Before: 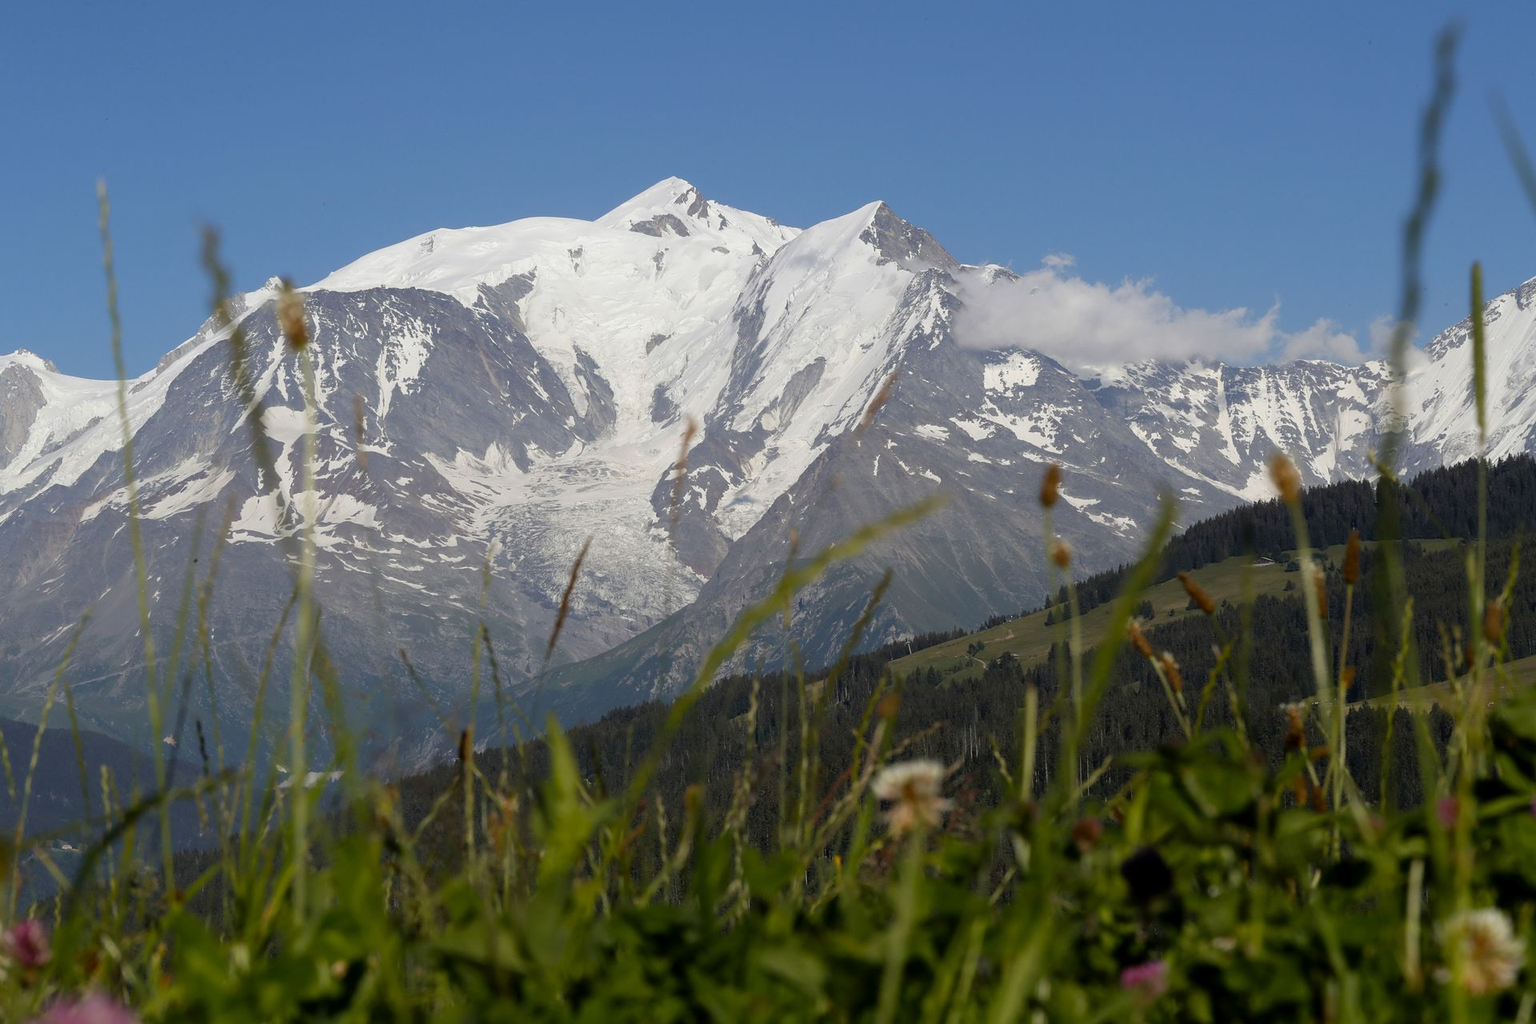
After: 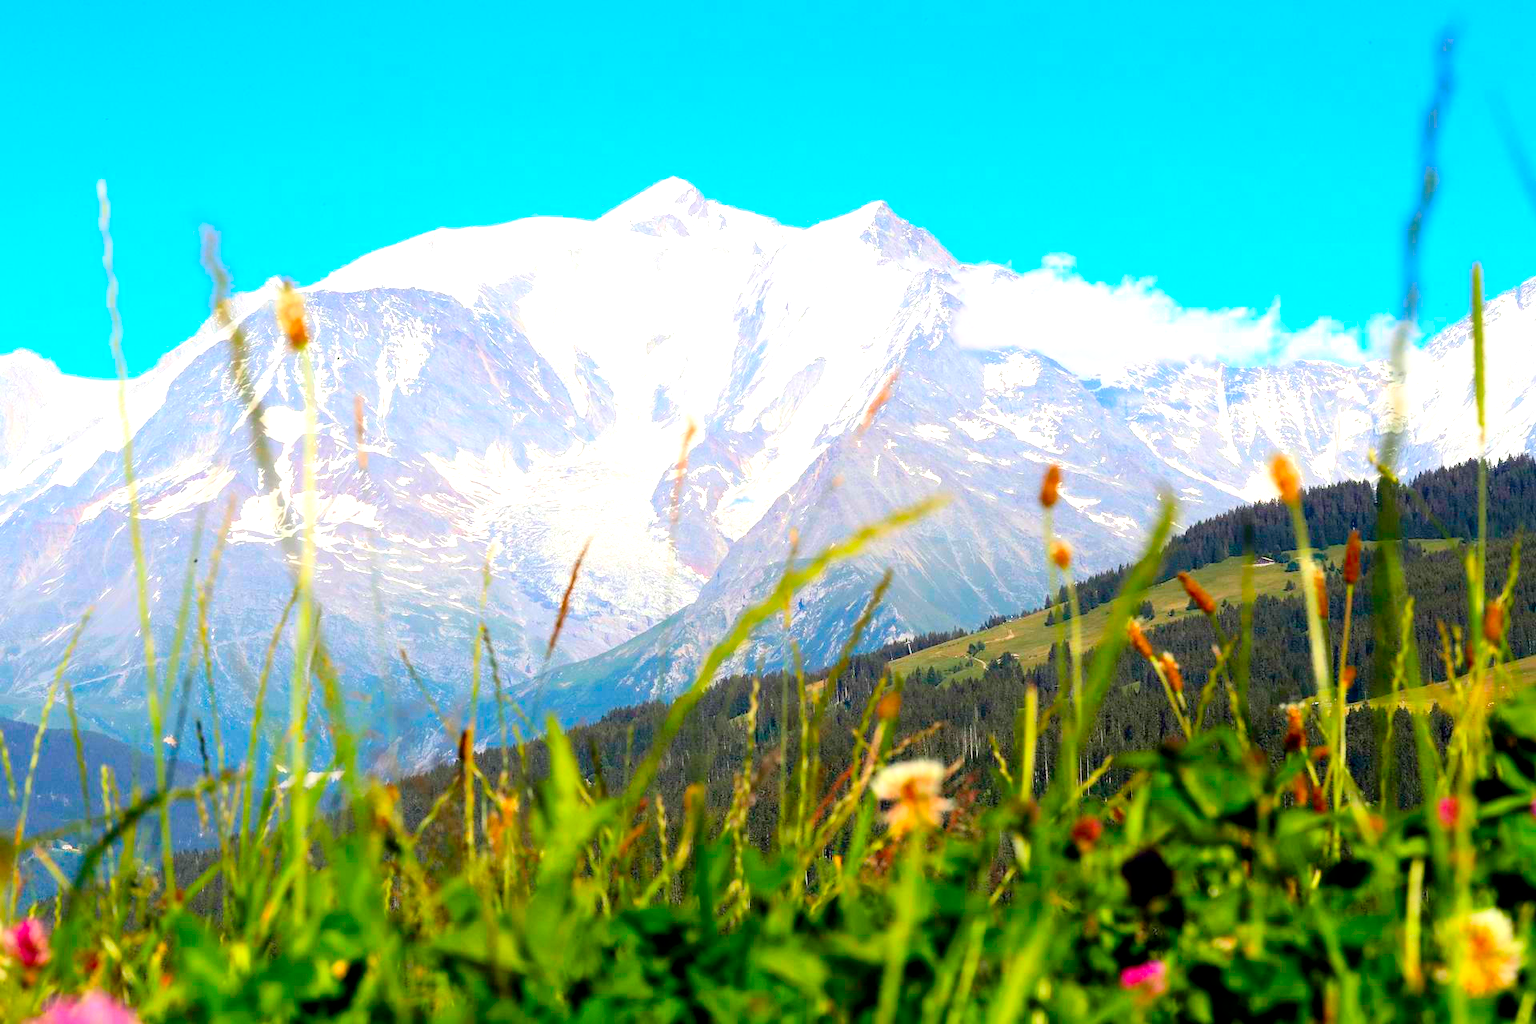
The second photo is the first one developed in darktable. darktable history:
exposure: black level correction 0.001, exposure 1.129 EV, compensate exposure bias true, compensate highlight preservation false
contrast brightness saturation: contrast 0.2, brightness 0.2, saturation 0.8
